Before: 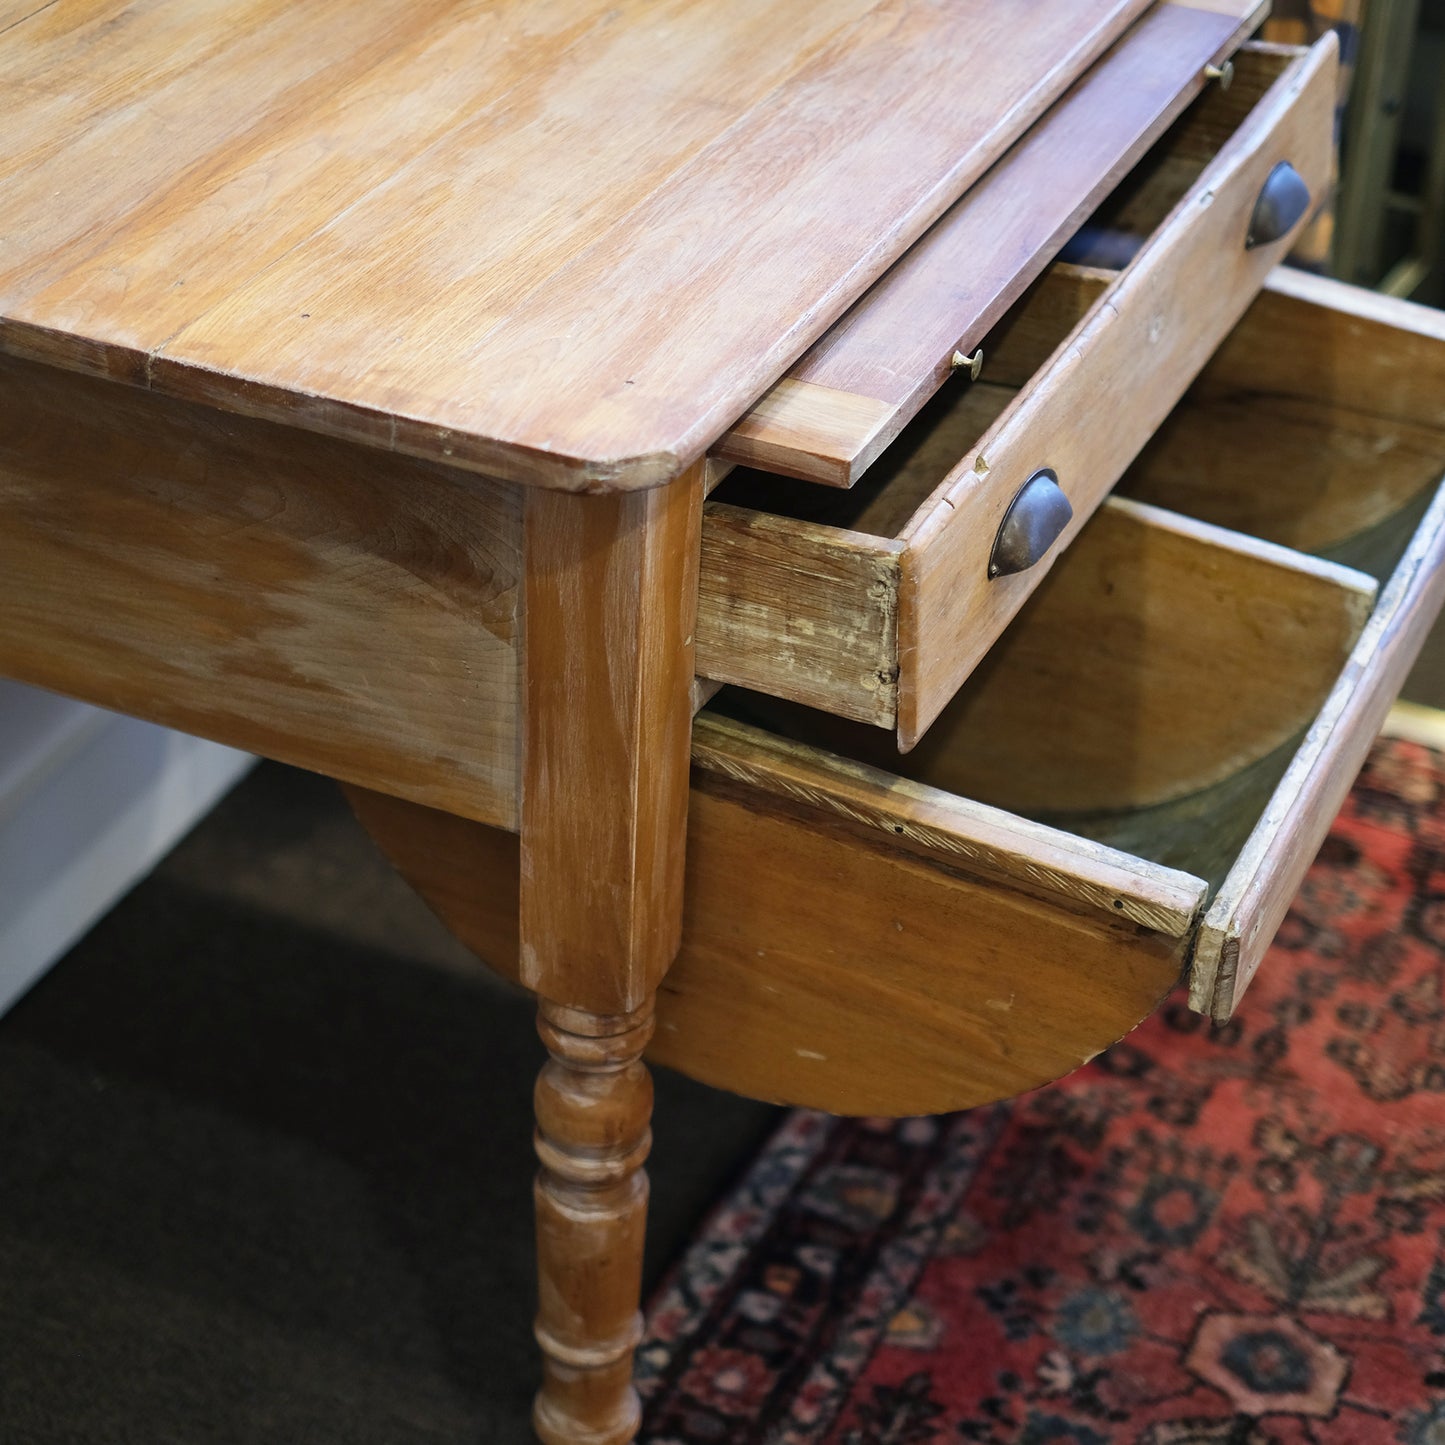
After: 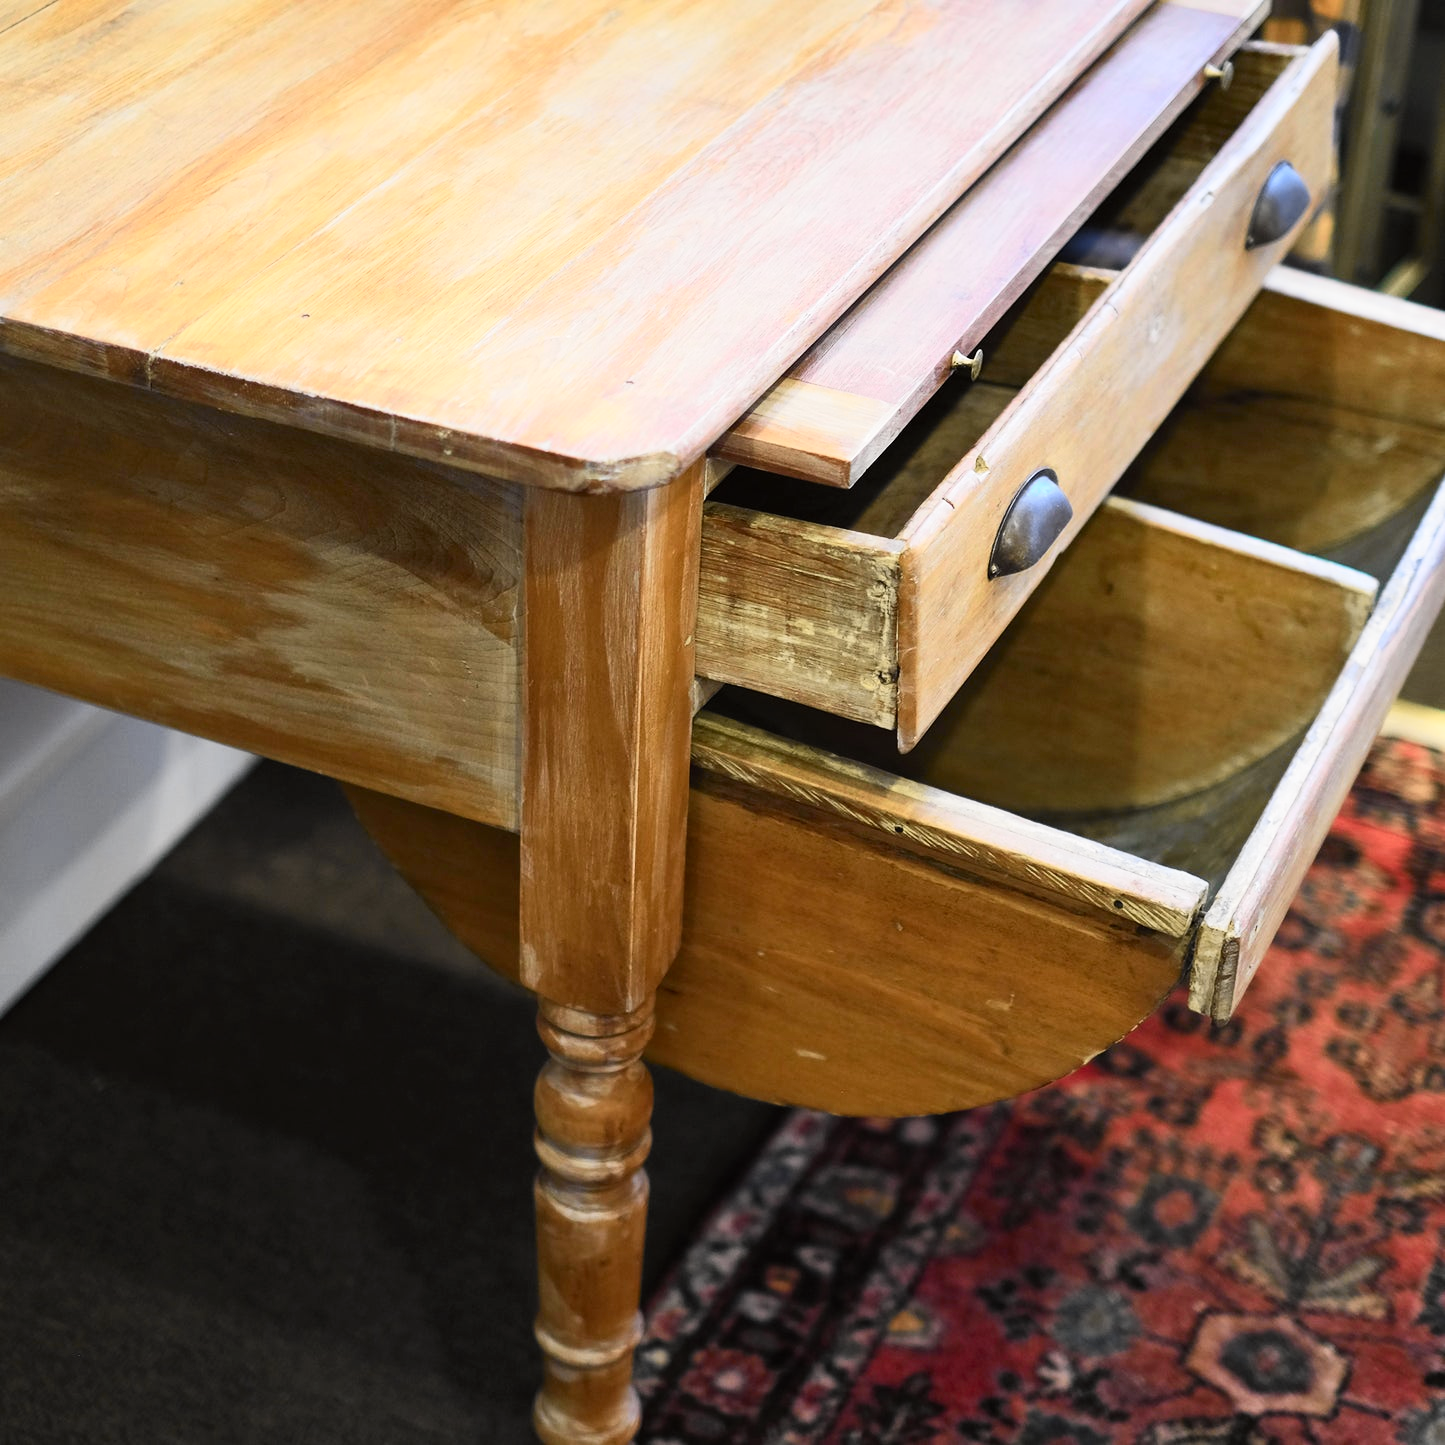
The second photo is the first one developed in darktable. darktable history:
tone curve: curves: ch0 [(0, 0) (0.055, 0.05) (0.258, 0.287) (0.434, 0.526) (0.517, 0.648) (0.745, 0.874) (1, 1)]; ch1 [(0, 0) (0.346, 0.307) (0.418, 0.383) (0.46, 0.439) (0.482, 0.493) (0.502, 0.503) (0.517, 0.514) (0.55, 0.561) (0.588, 0.603) (0.646, 0.688) (1, 1)]; ch2 [(0, 0) (0.346, 0.34) (0.431, 0.45) (0.485, 0.499) (0.5, 0.503) (0.527, 0.525) (0.545, 0.562) (0.679, 0.706) (1, 1)], color space Lab, independent channels, preserve colors none
